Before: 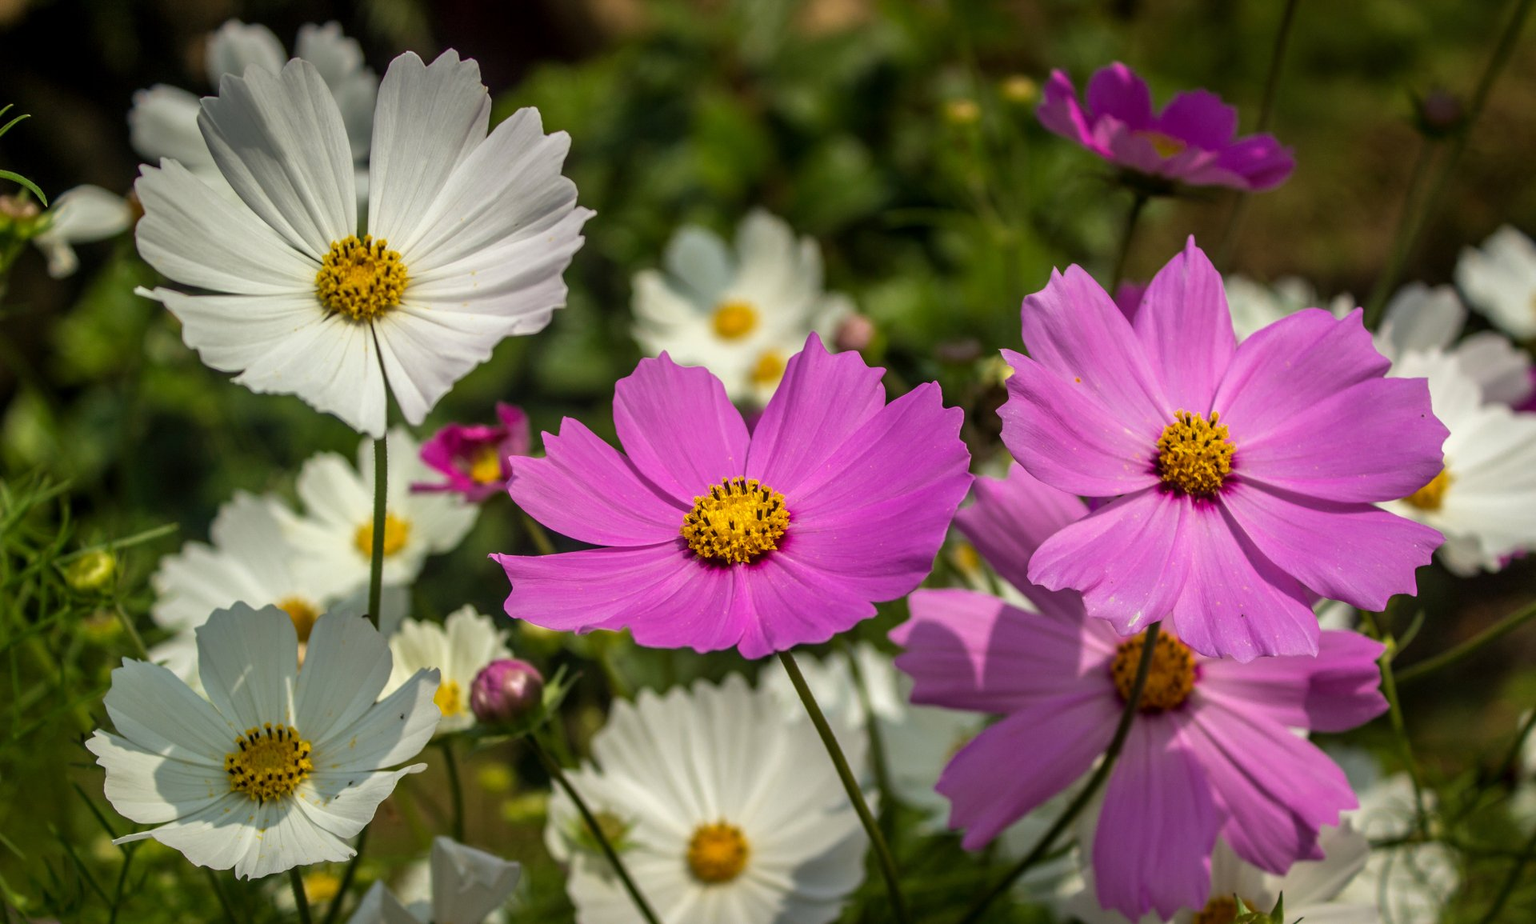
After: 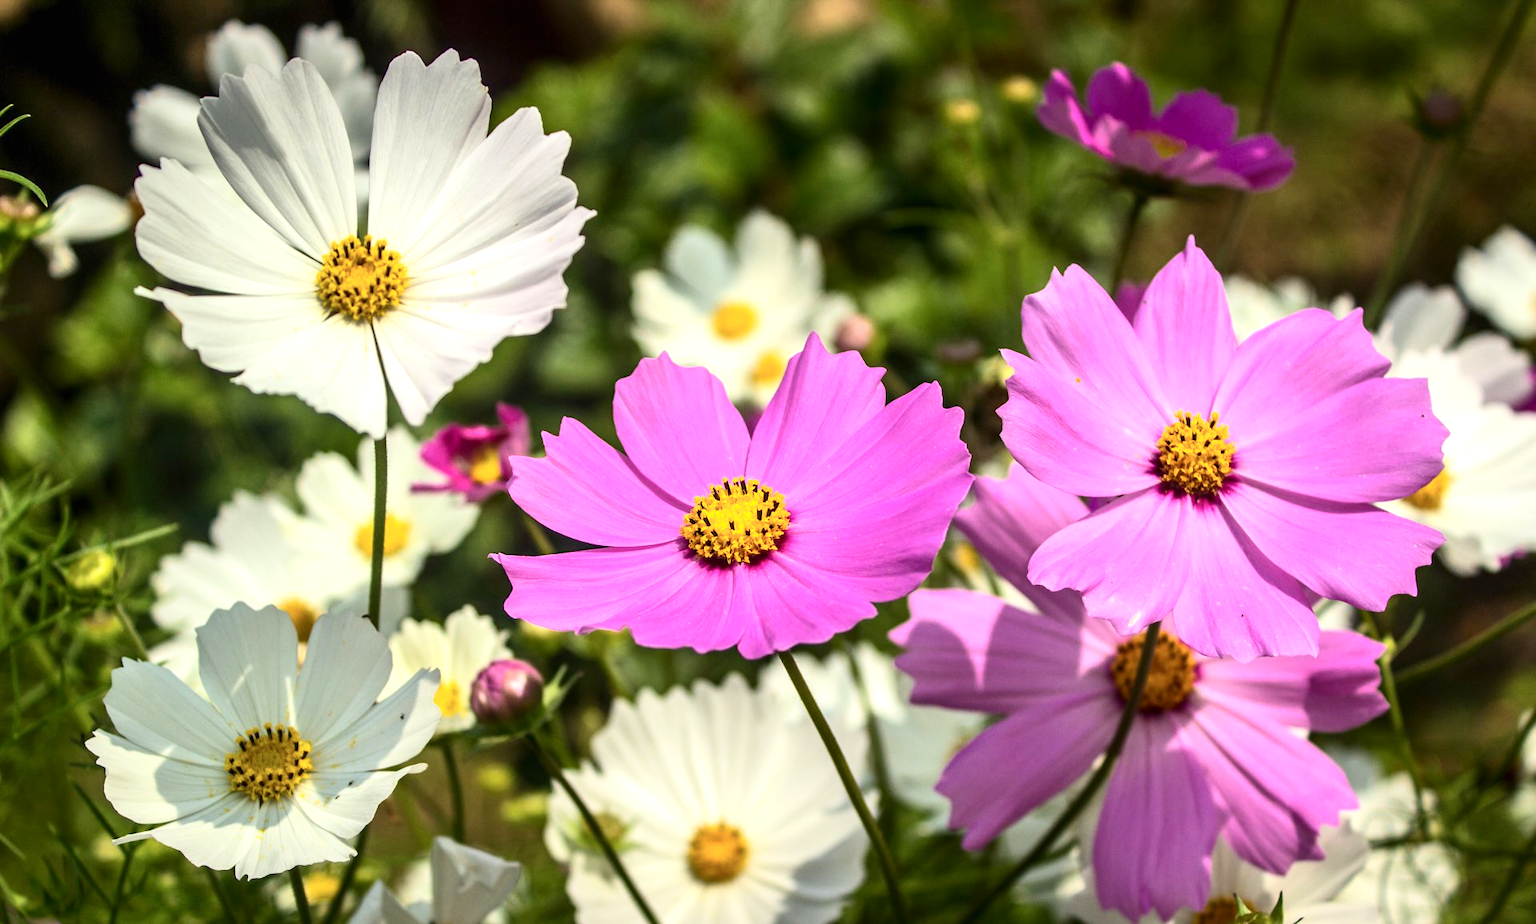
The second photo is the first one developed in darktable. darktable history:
contrast brightness saturation: contrast 0.24, brightness 0.09
exposure: black level correction 0, exposure 0.7 EV, compensate highlight preservation false
